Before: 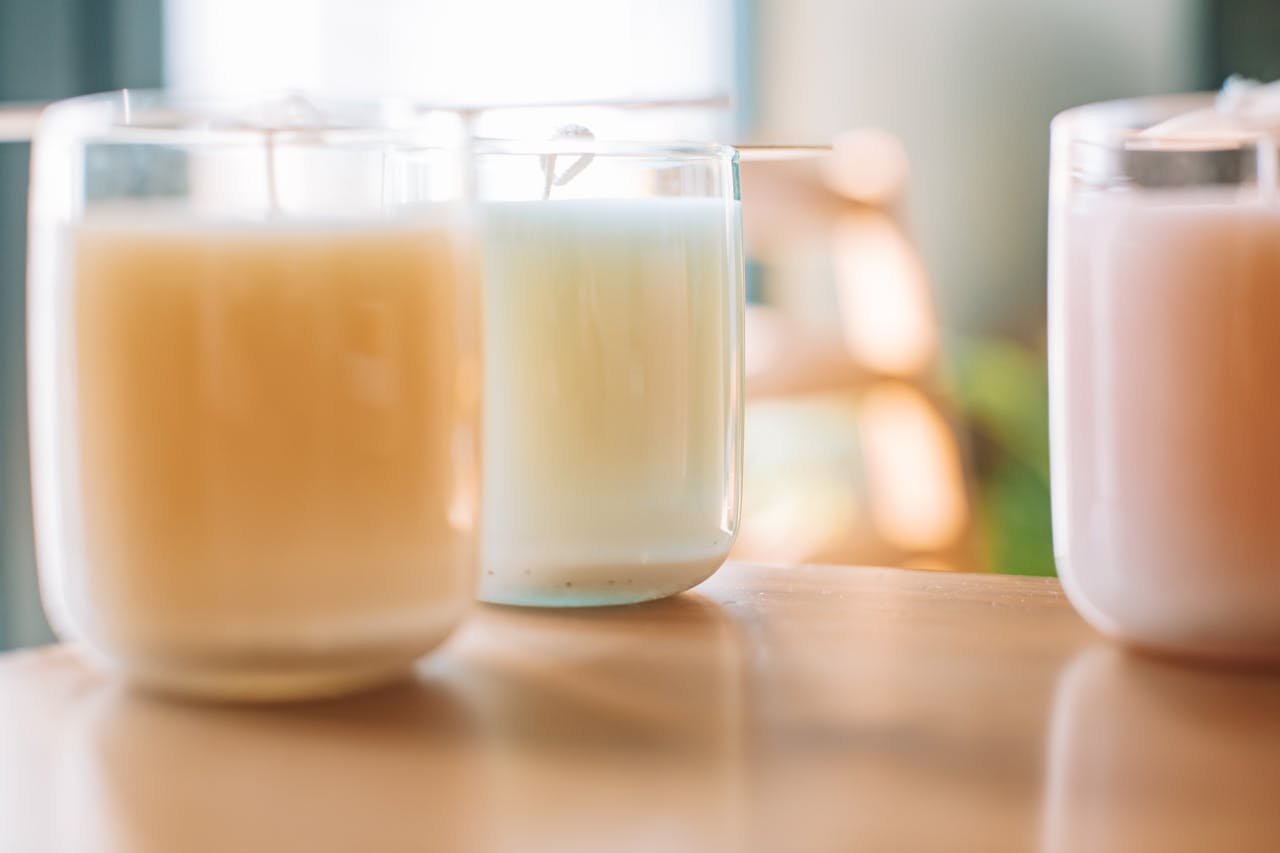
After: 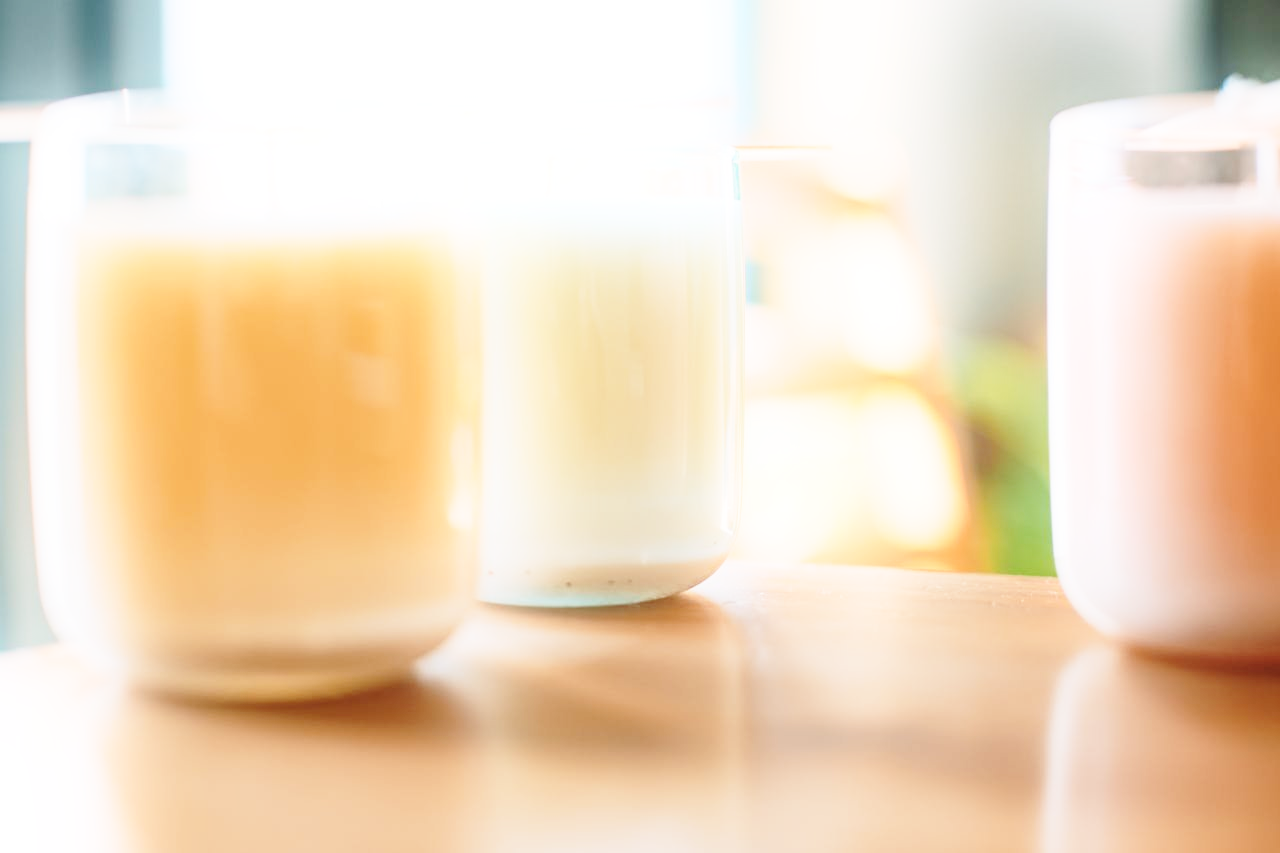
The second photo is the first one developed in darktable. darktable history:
haze removal: strength -0.1, adaptive false
base curve: curves: ch0 [(0, 0) (0.028, 0.03) (0.121, 0.232) (0.46, 0.748) (0.859, 0.968) (1, 1)], preserve colors none
bloom: size 9%, threshold 100%, strength 7%
